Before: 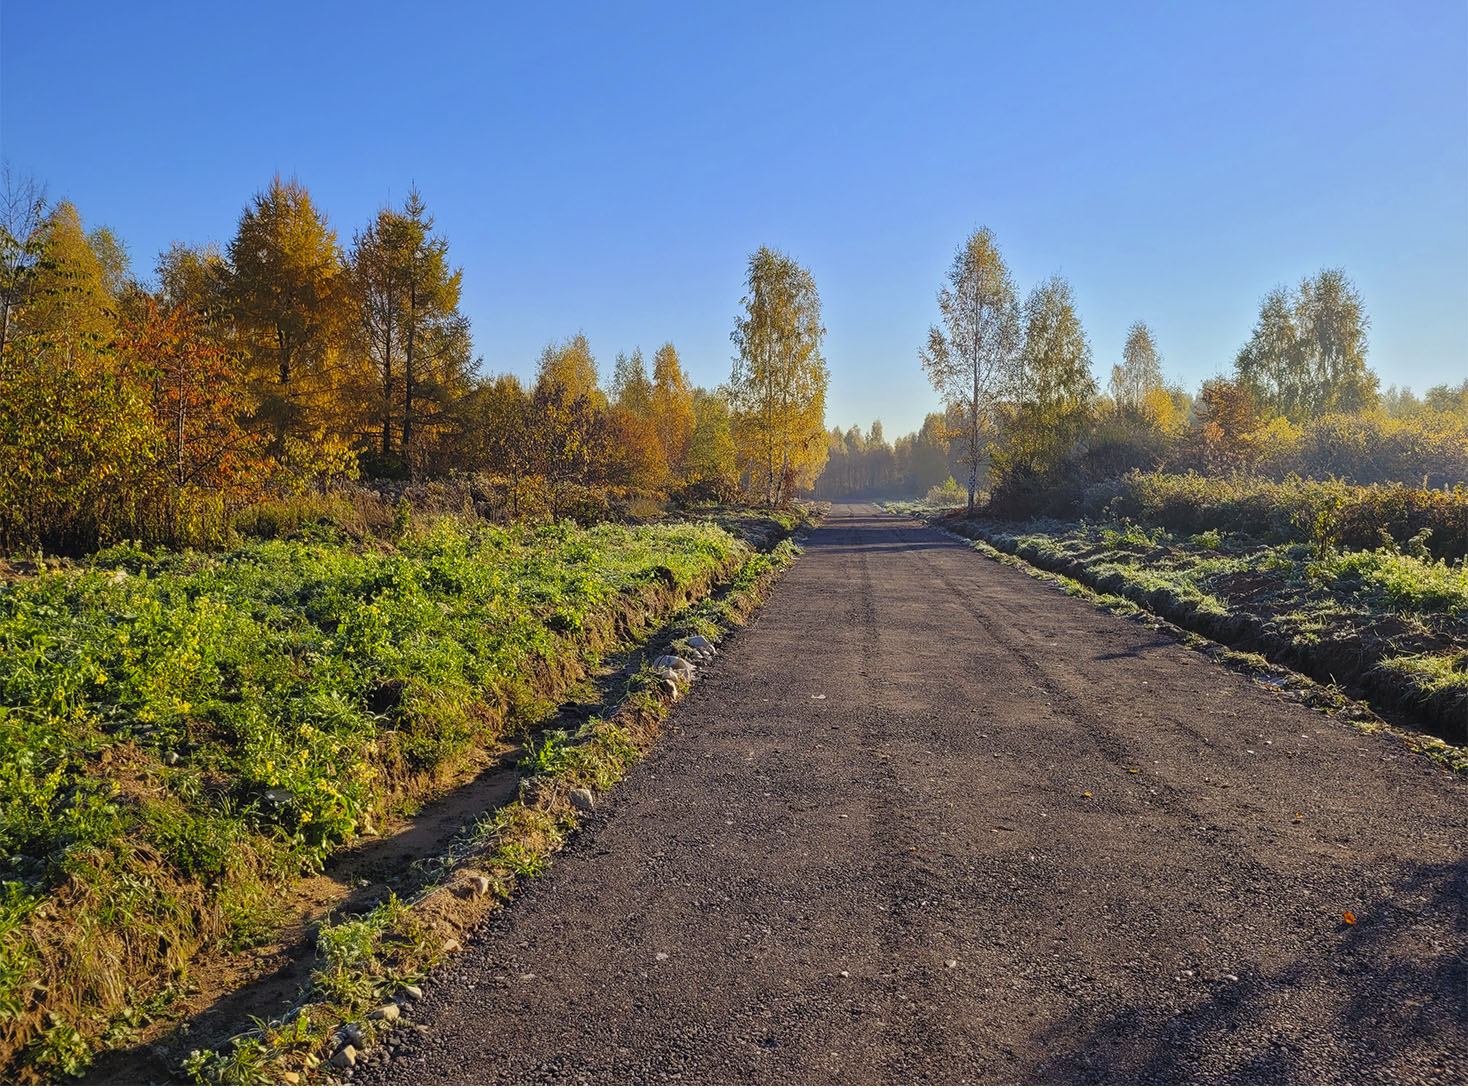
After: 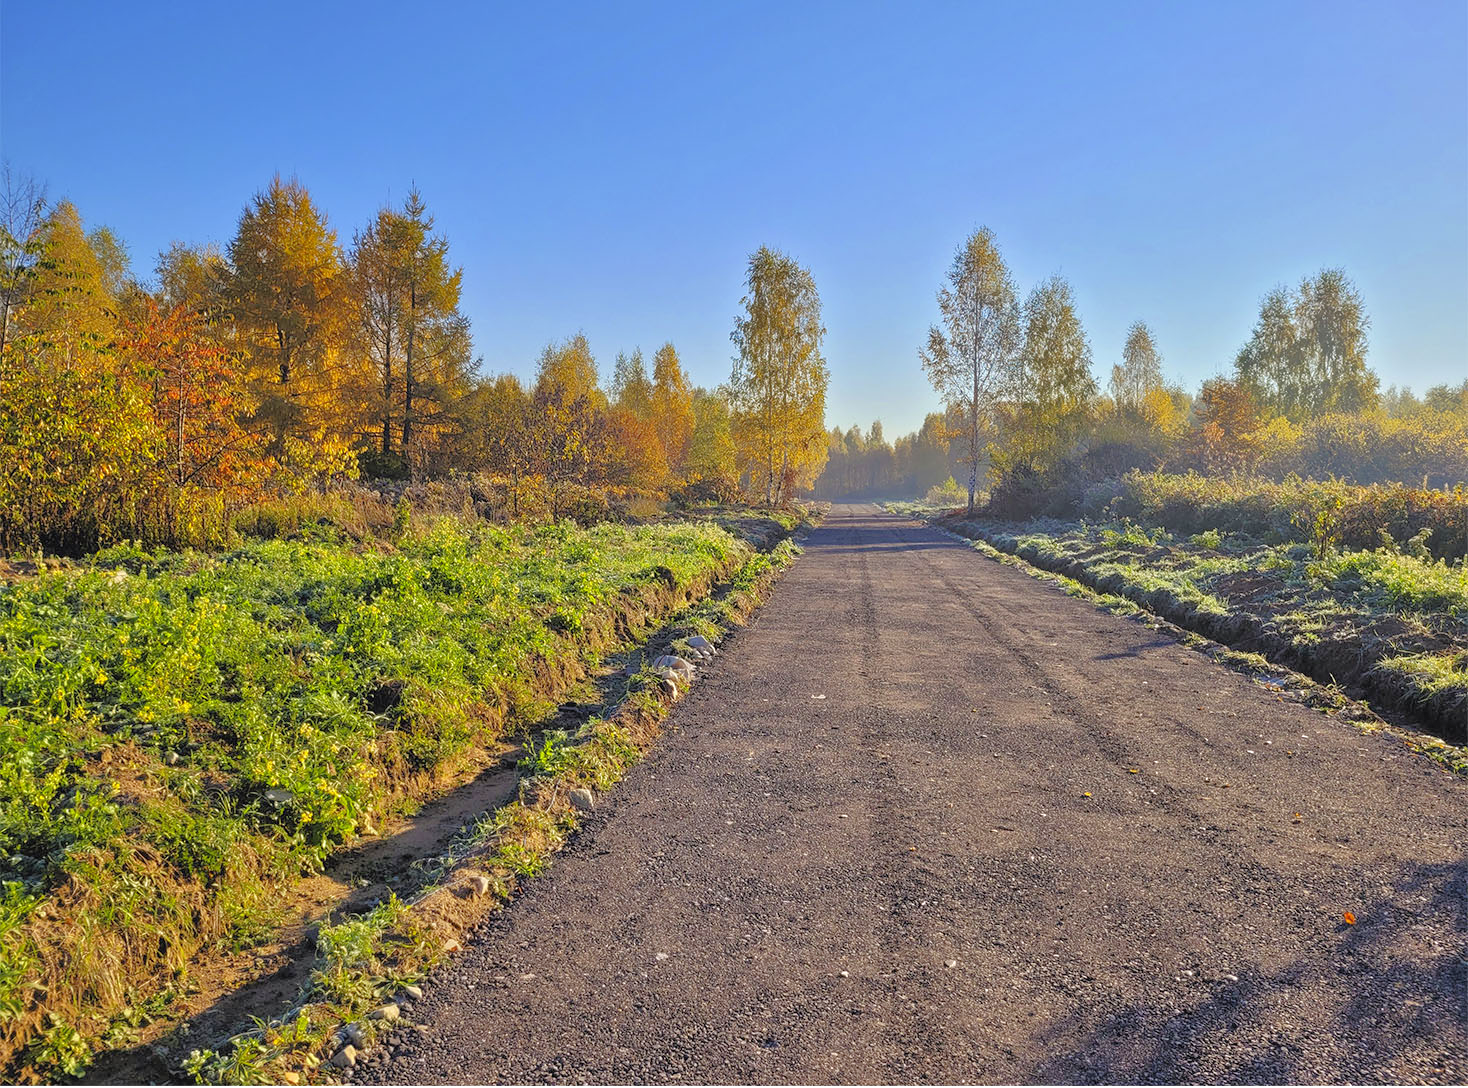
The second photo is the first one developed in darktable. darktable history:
tone equalizer: -7 EV 0.141 EV, -6 EV 0.624 EV, -5 EV 1.14 EV, -4 EV 1.36 EV, -3 EV 1.17 EV, -2 EV 0.6 EV, -1 EV 0.158 EV
